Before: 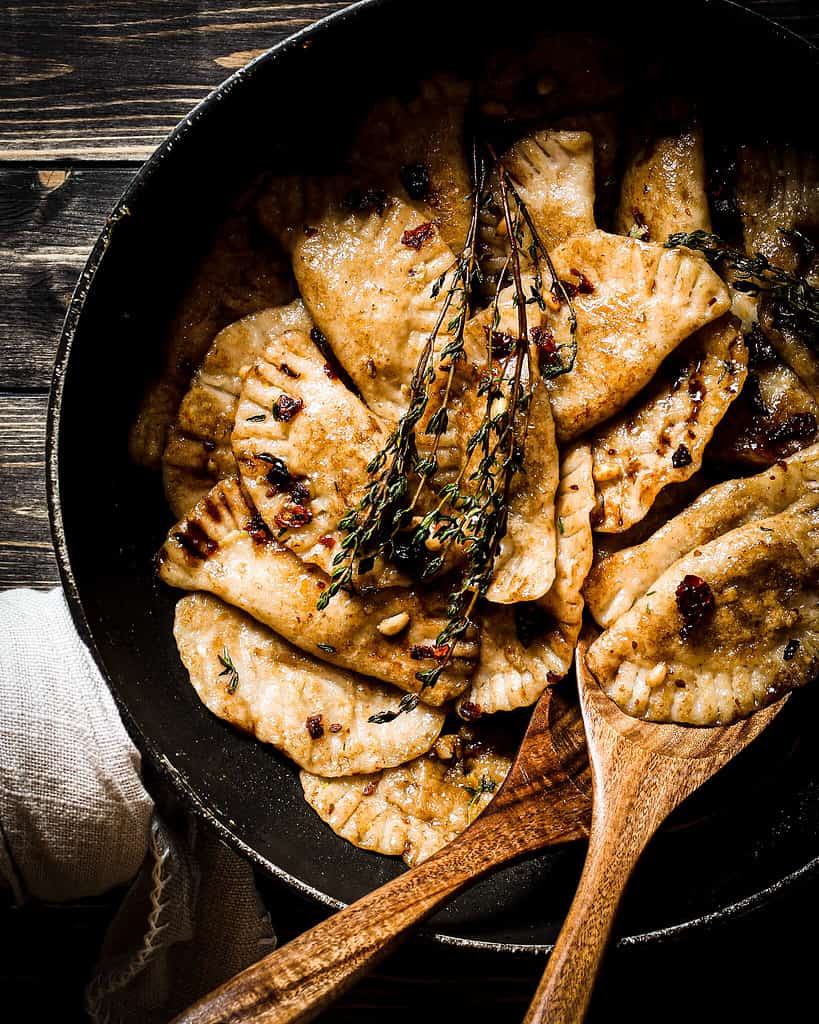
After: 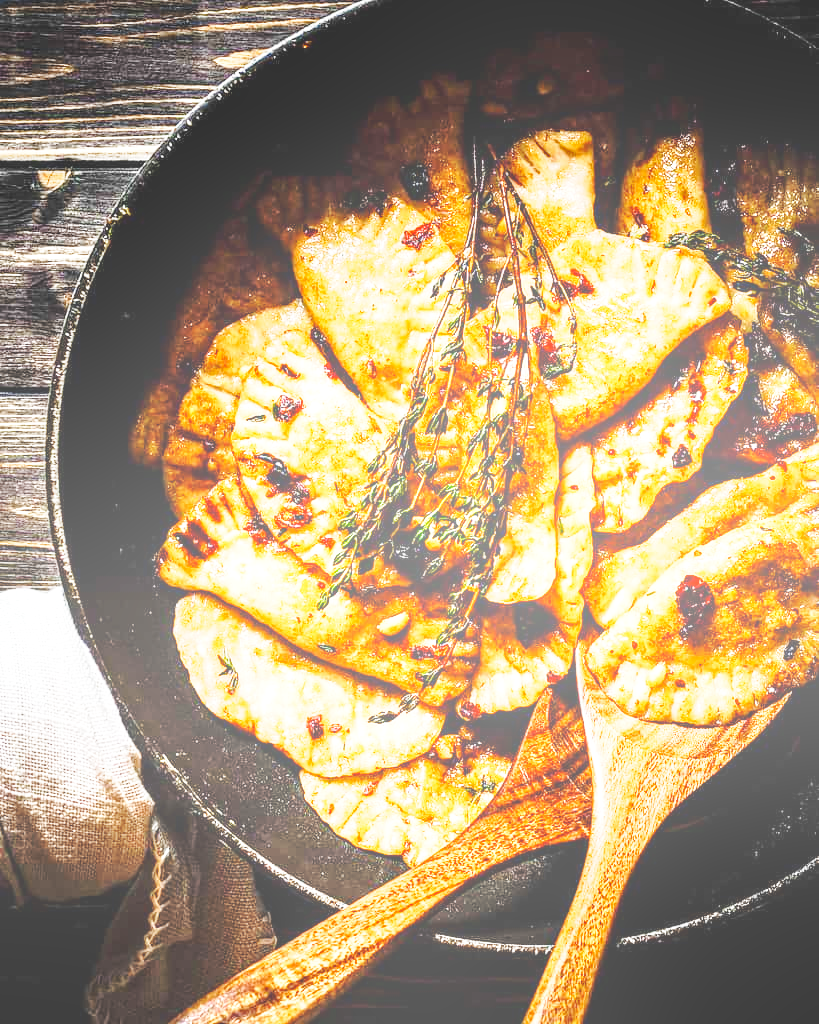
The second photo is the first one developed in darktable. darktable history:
exposure: exposure 1.089 EV, compensate highlight preservation false
bloom: size 40%
local contrast: on, module defaults
base curve: curves: ch0 [(0, 0) (0.028, 0.03) (0.121, 0.232) (0.46, 0.748) (0.859, 0.968) (1, 1)], preserve colors none
